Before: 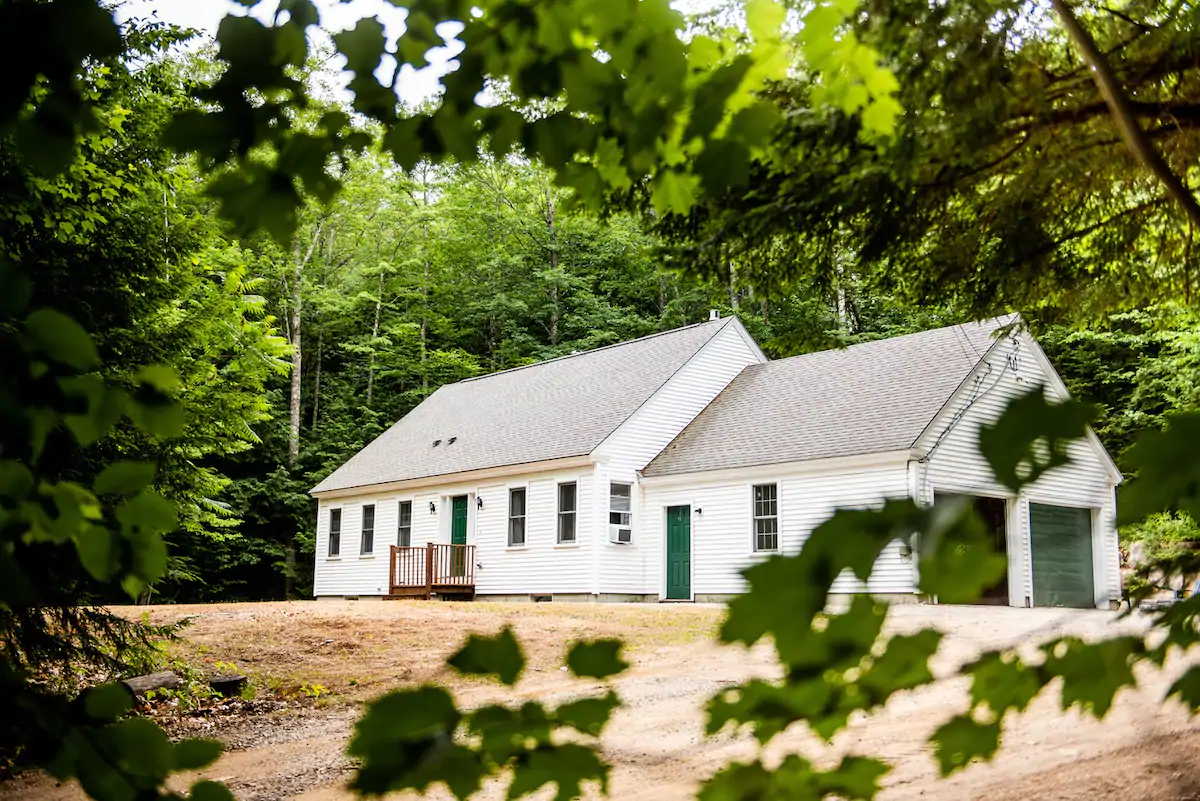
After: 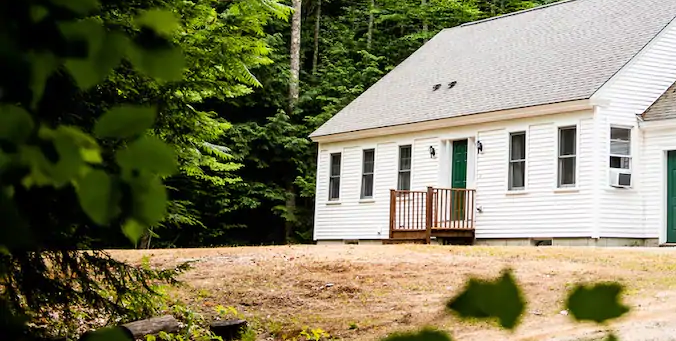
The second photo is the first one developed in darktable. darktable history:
crop: top 44.483%, right 43.593%, bottom 12.892%
